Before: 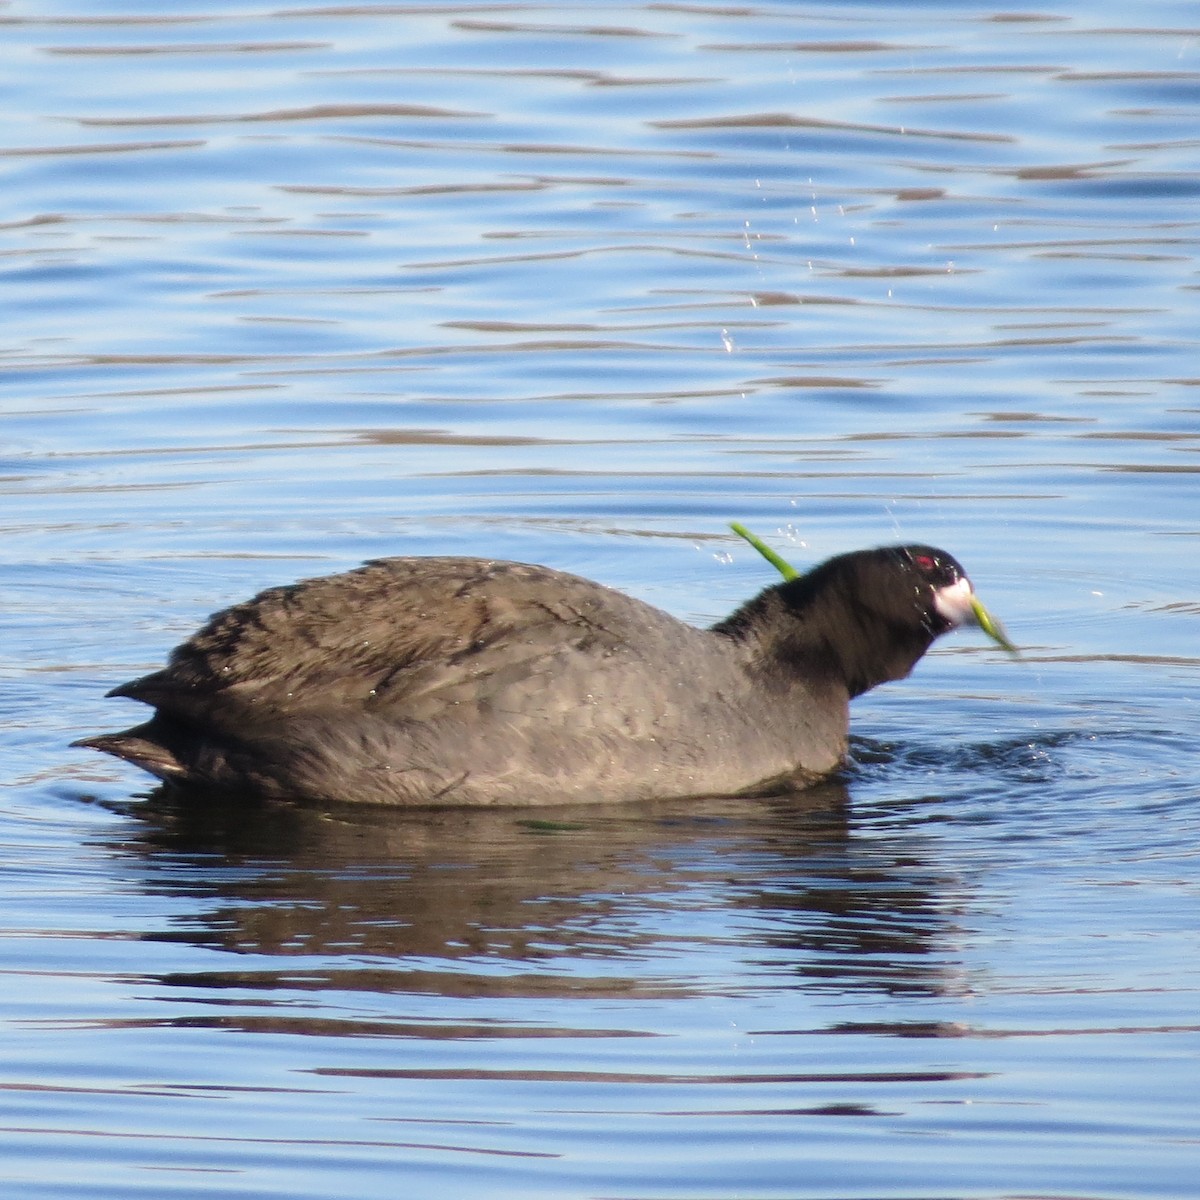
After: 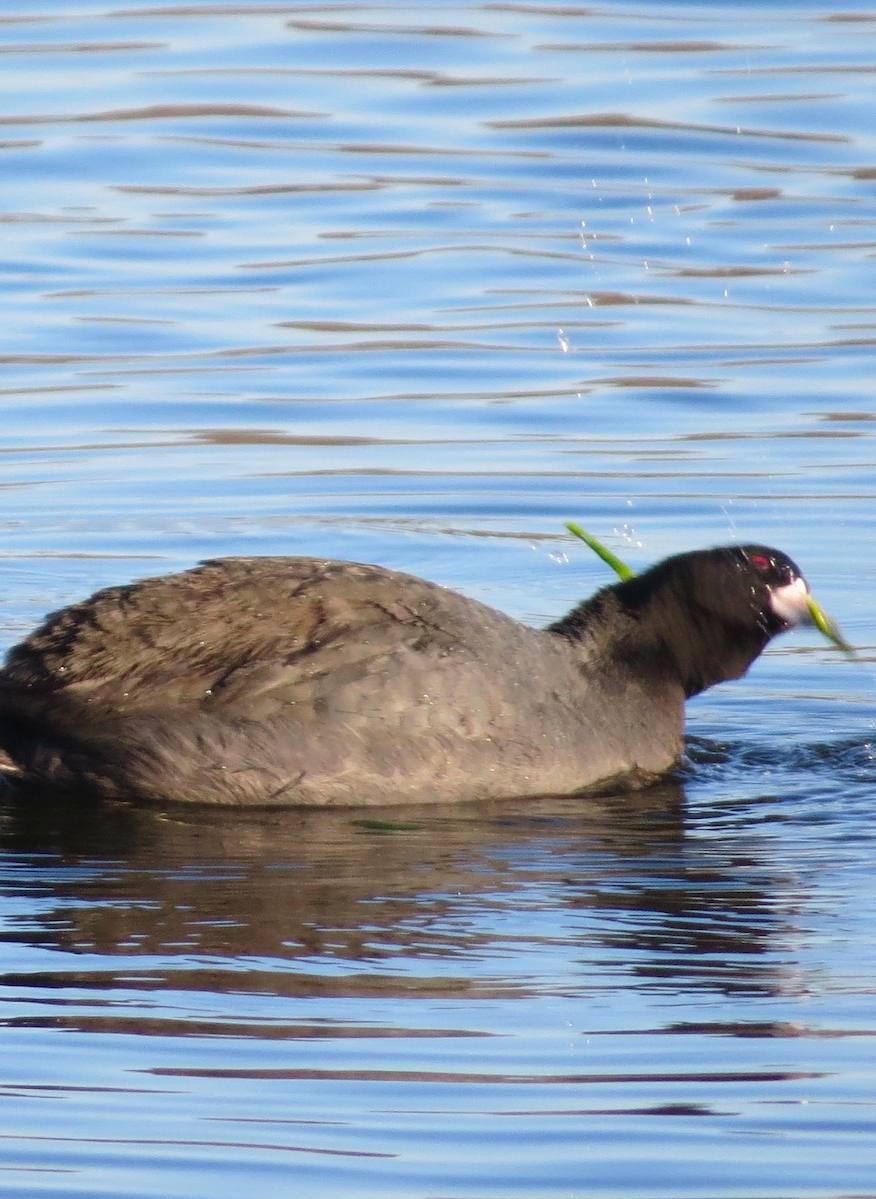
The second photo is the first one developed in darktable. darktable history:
contrast brightness saturation: saturation 0.132
crop: left 13.691%, right 13.283%
exposure: exposure -0.046 EV, compensate highlight preservation false
